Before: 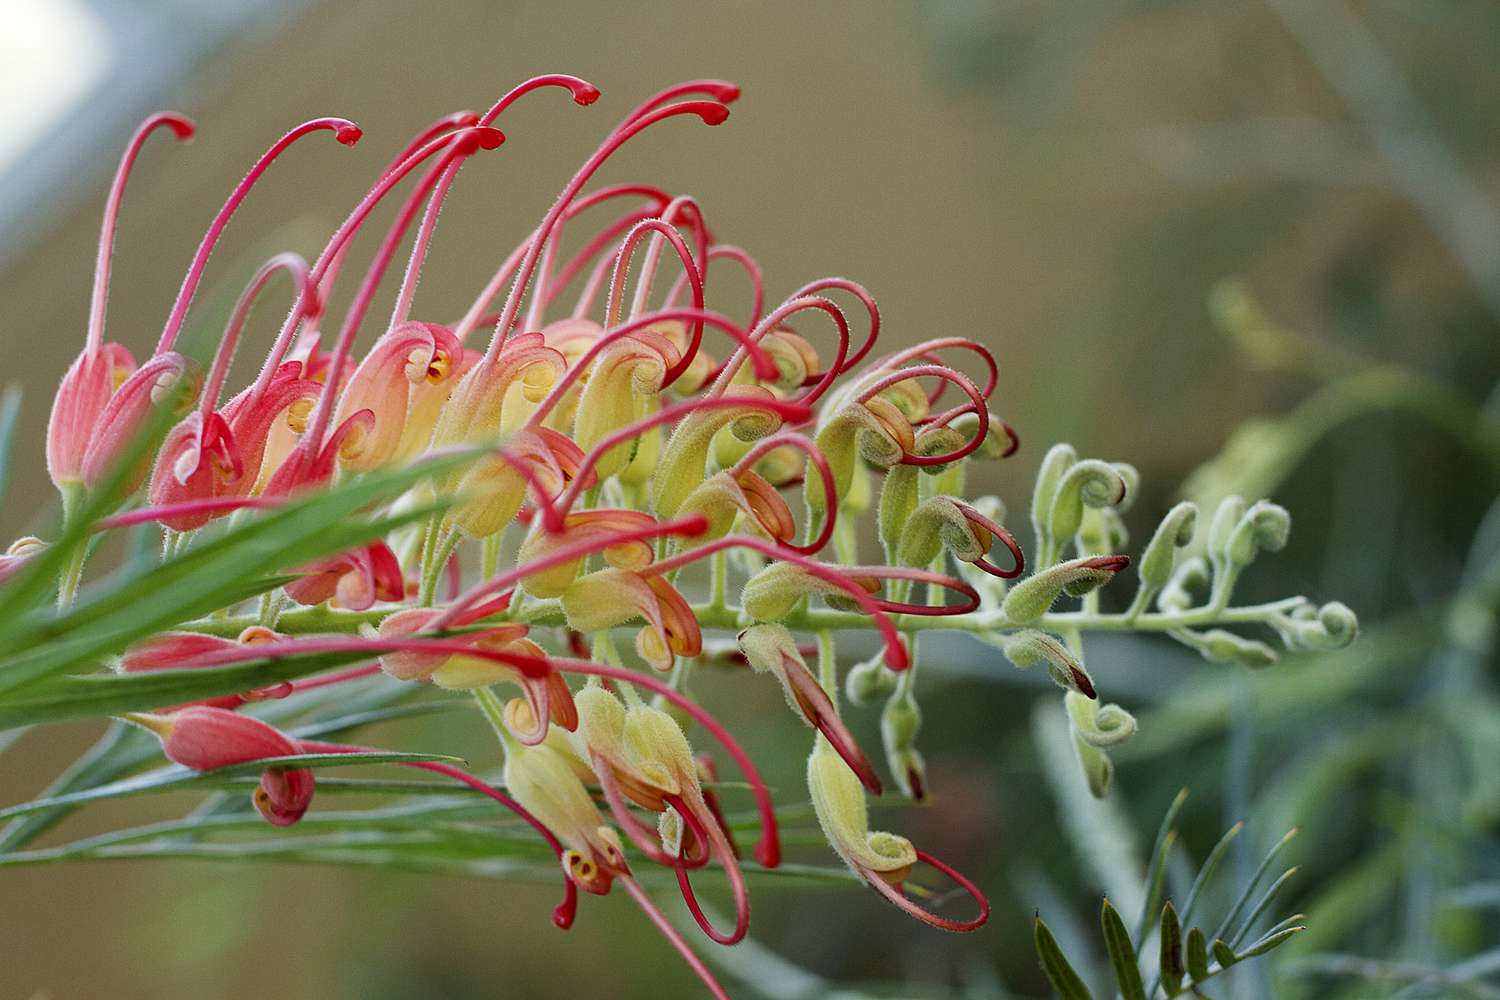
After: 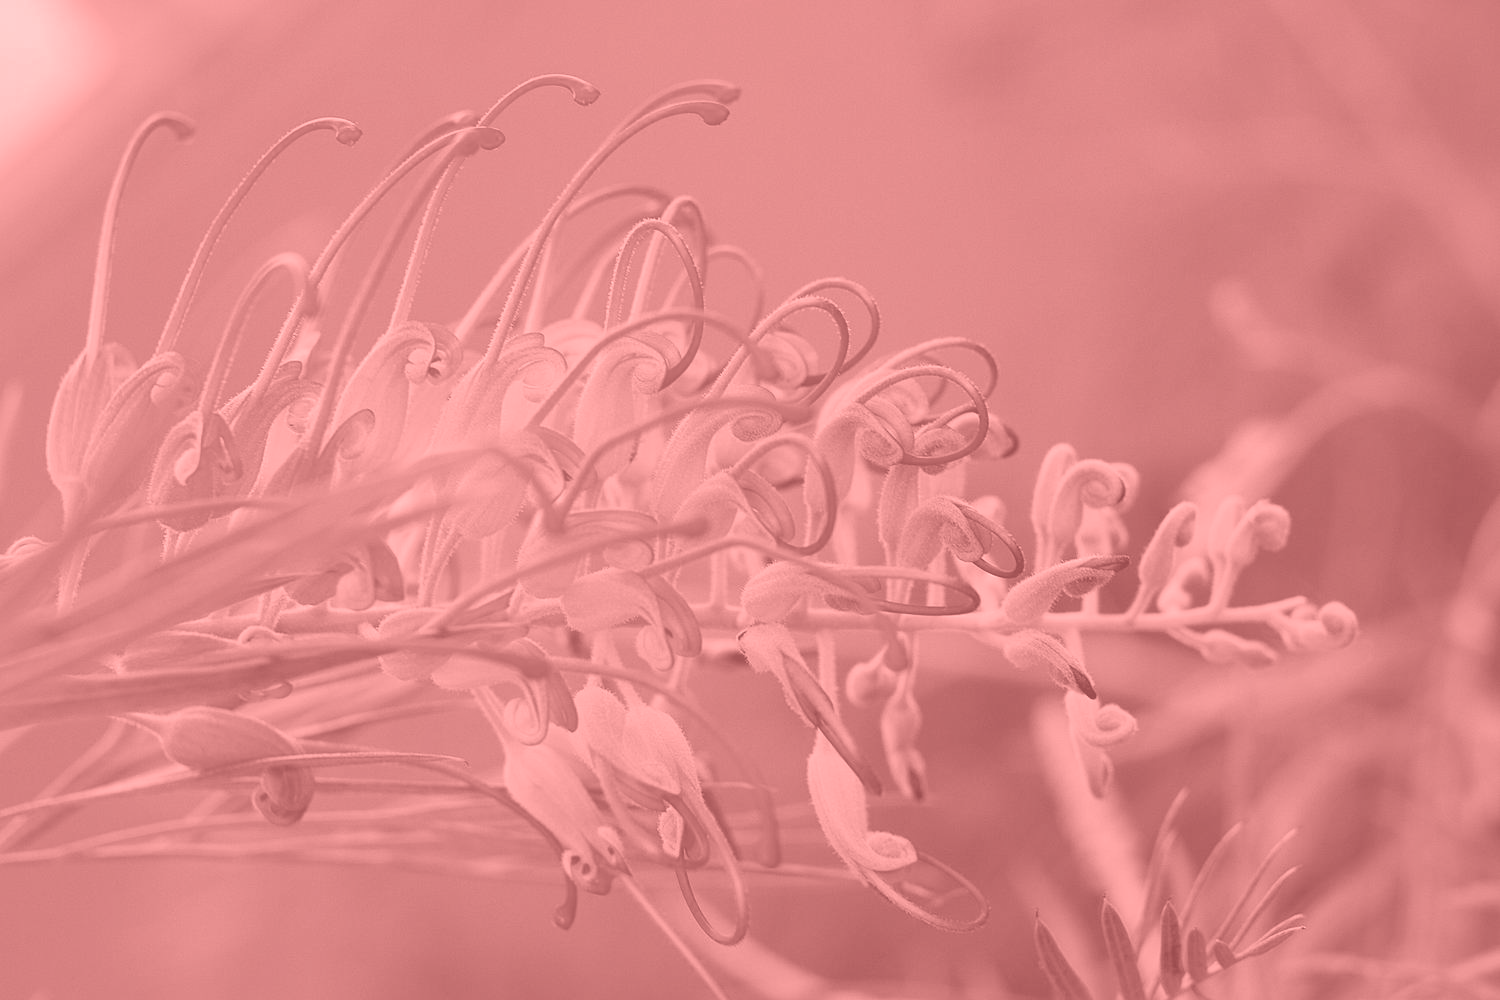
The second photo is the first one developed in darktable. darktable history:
shadows and highlights: shadows 40, highlights -60
colorize: saturation 51%, source mix 50.67%, lightness 50.67%
